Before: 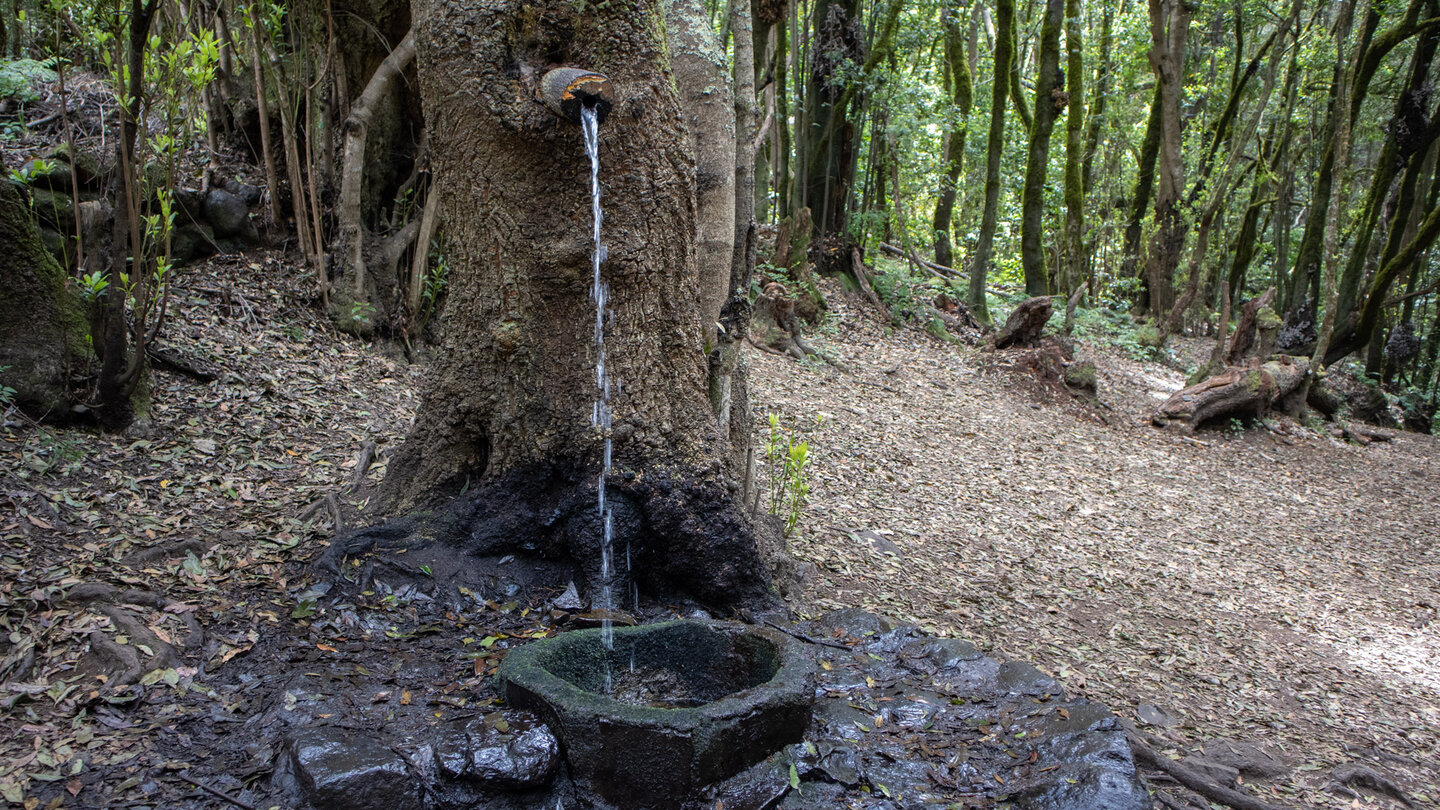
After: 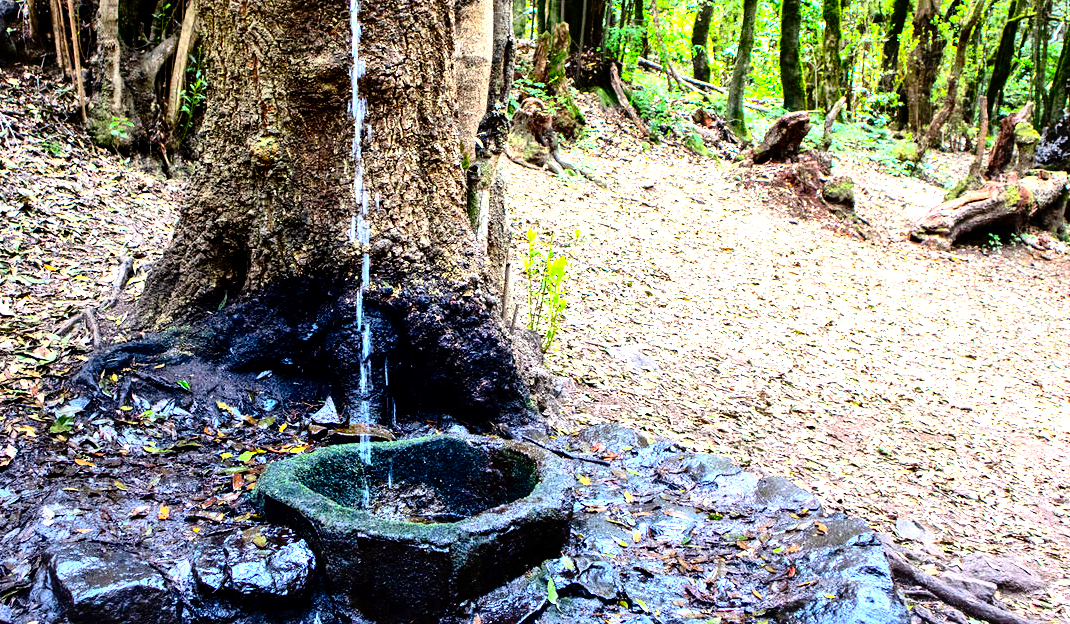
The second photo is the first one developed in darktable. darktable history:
crop: left 16.843%, top 22.946%, right 8.837%
tone equalizer: -8 EV -0.723 EV, -7 EV -0.669 EV, -6 EV -0.611 EV, -5 EV -0.375 EV, -3 EV 0.368 EV, -2 EV 0.6 EV, -1 EV 0.682 EV, +0 EV 0.777 EV, edges refinement/feathering 500, mask exposure compensation -1.57 EV, preserve details no
local contrast: mode bilateral grid, contrast 19, coarseness 99, detail 150%, midtone range 0.2
tone curve: curves: ch0 [(0, 0) (0.126, 0.061) (0.362, 0.382) (0.498, 0.498) (0.706, 0.712) (1, 1)]; ch1 [(0, 0) (0.5, 0.497) (0.55, 0.578) (1, 1)]; ch2 [(0, 0) (0.44, 0.424) (0.489, 0.486) (0.537, 0.538) (1, 1)], preserve colors none
shadows and highlights: shadows 25.54, highlights -26.56
exposure: black level correction 0, exposure 1.095 EV, compensate highlight preservation false
contrast brightness saturation: contrast 0.267, brightness 0.014, saturation 0.887
